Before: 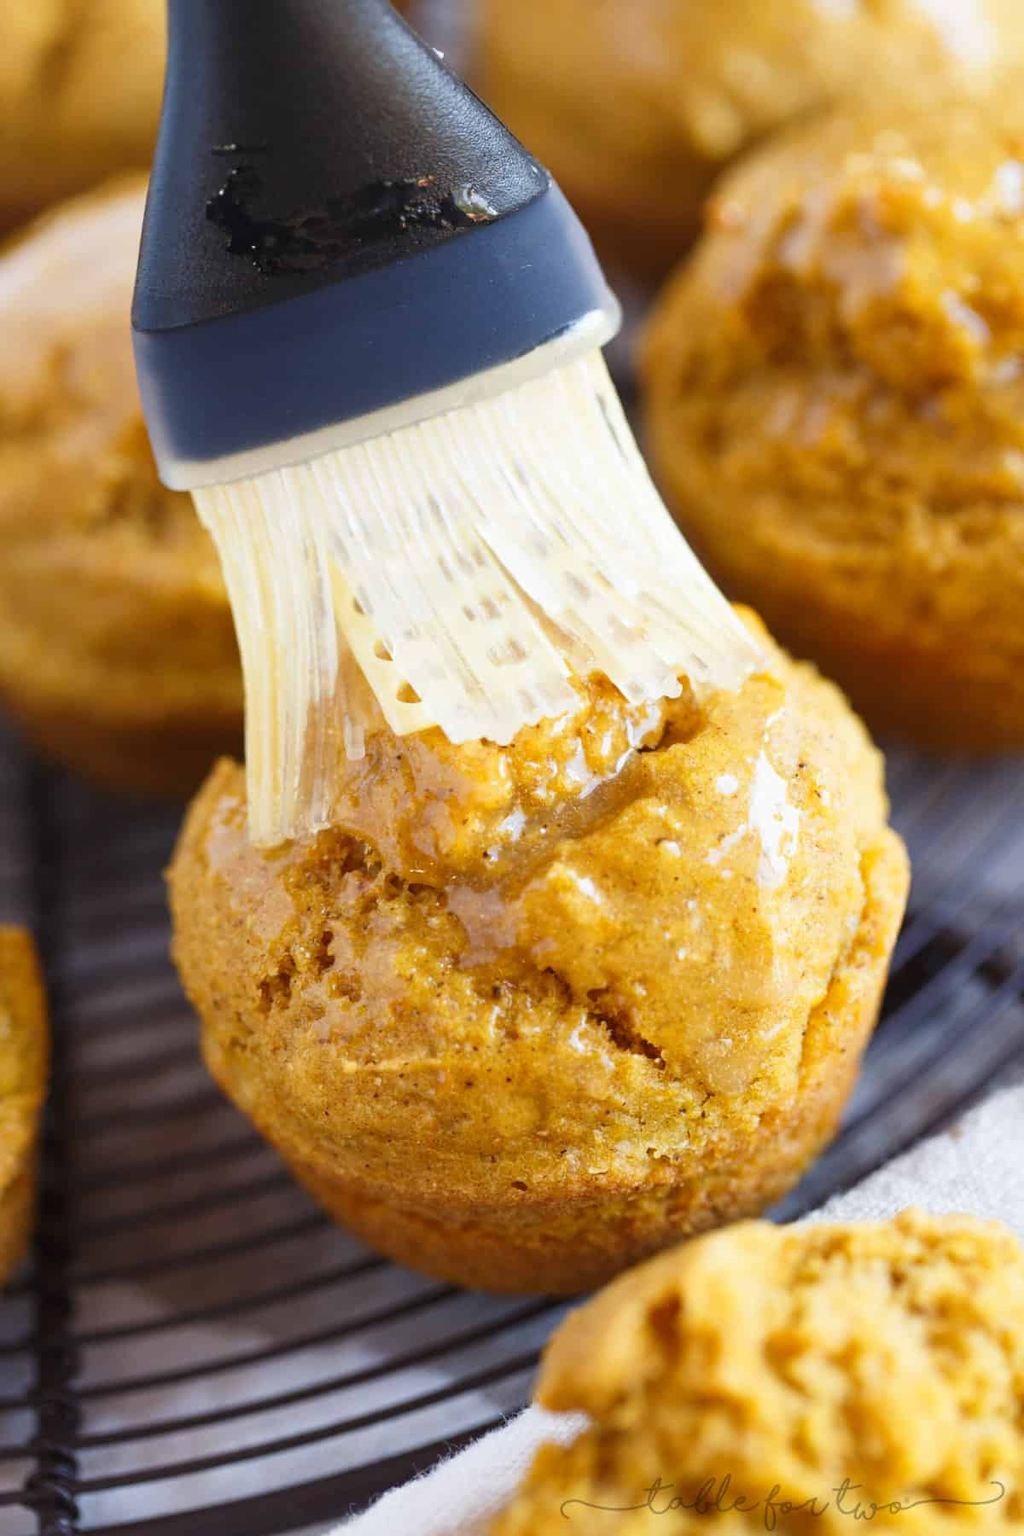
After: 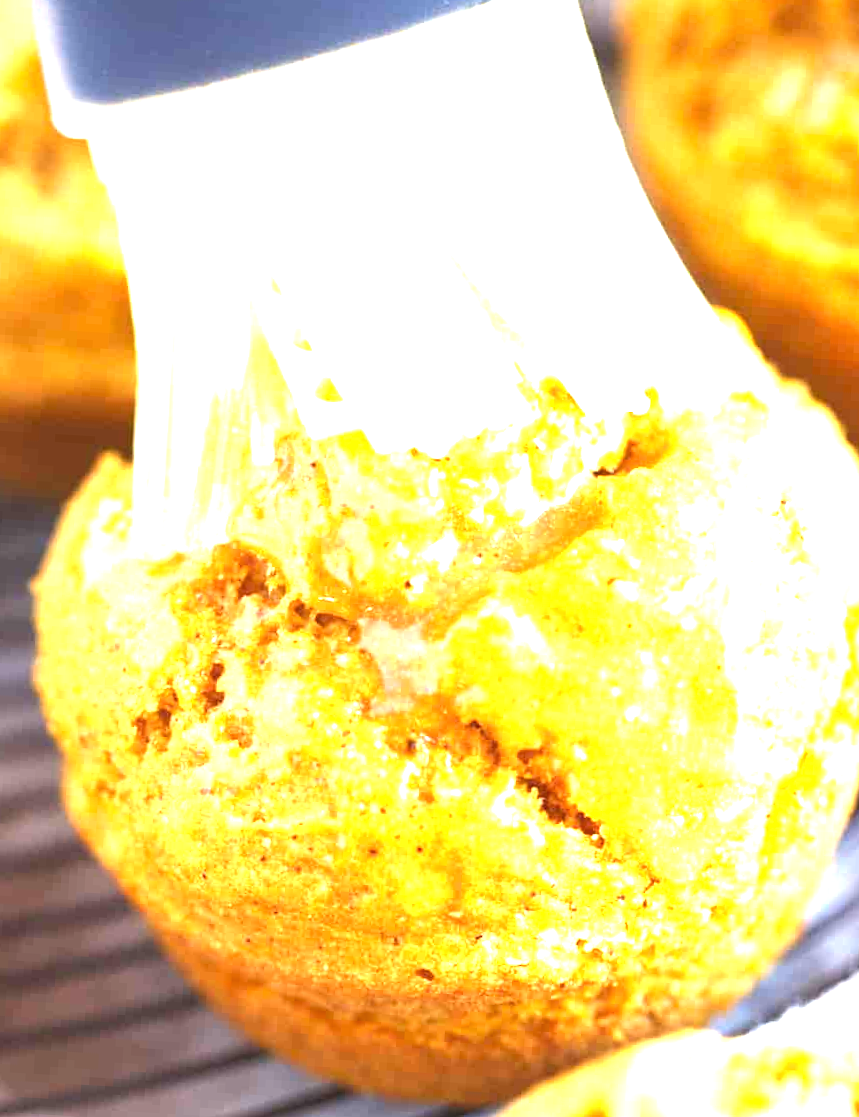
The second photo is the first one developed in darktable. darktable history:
crop and rotate: angle -3.37°, left 9.79%, top 20.73%, right 12.42%, bottom 11.82%
exposure: black level correction 0, exposure 2.088 EV, compensate exposure bias true, compensate highlight preservation false
